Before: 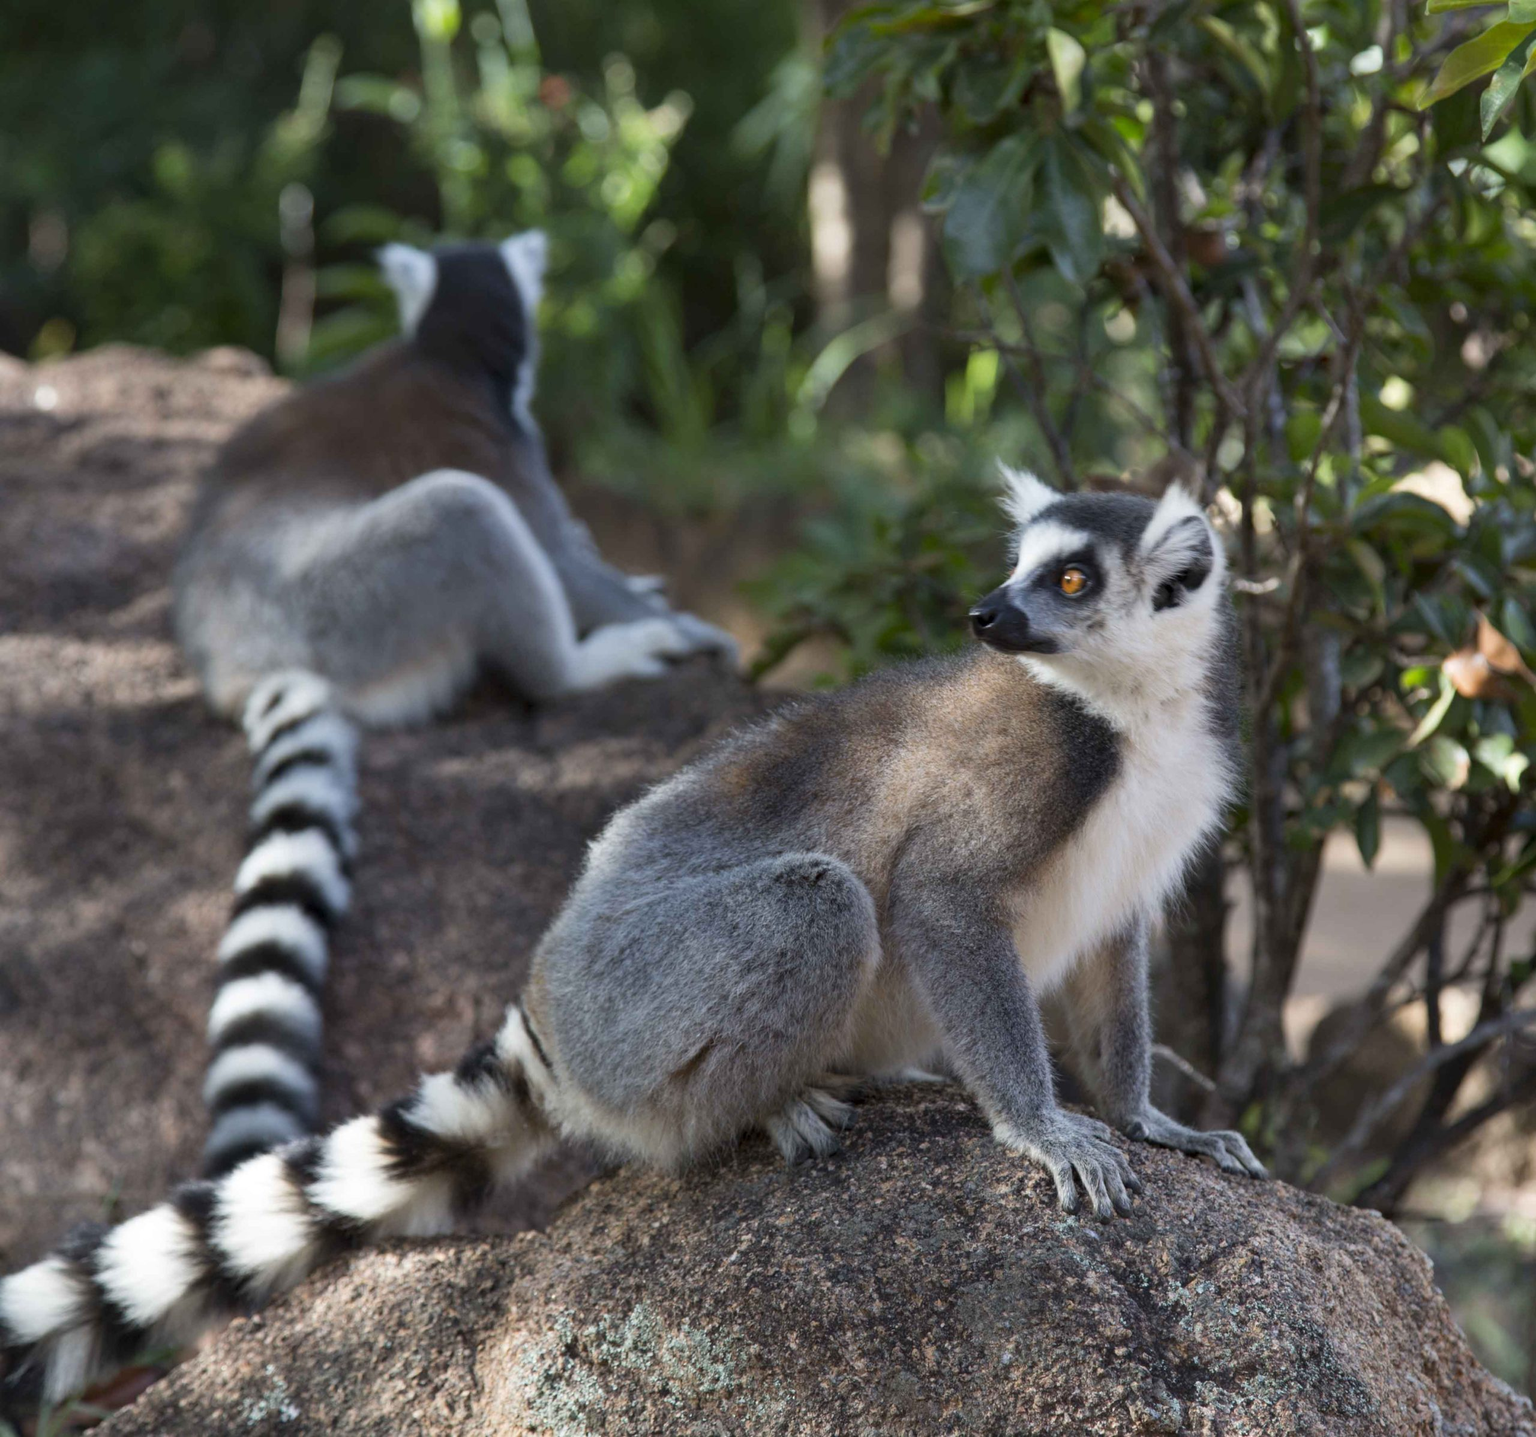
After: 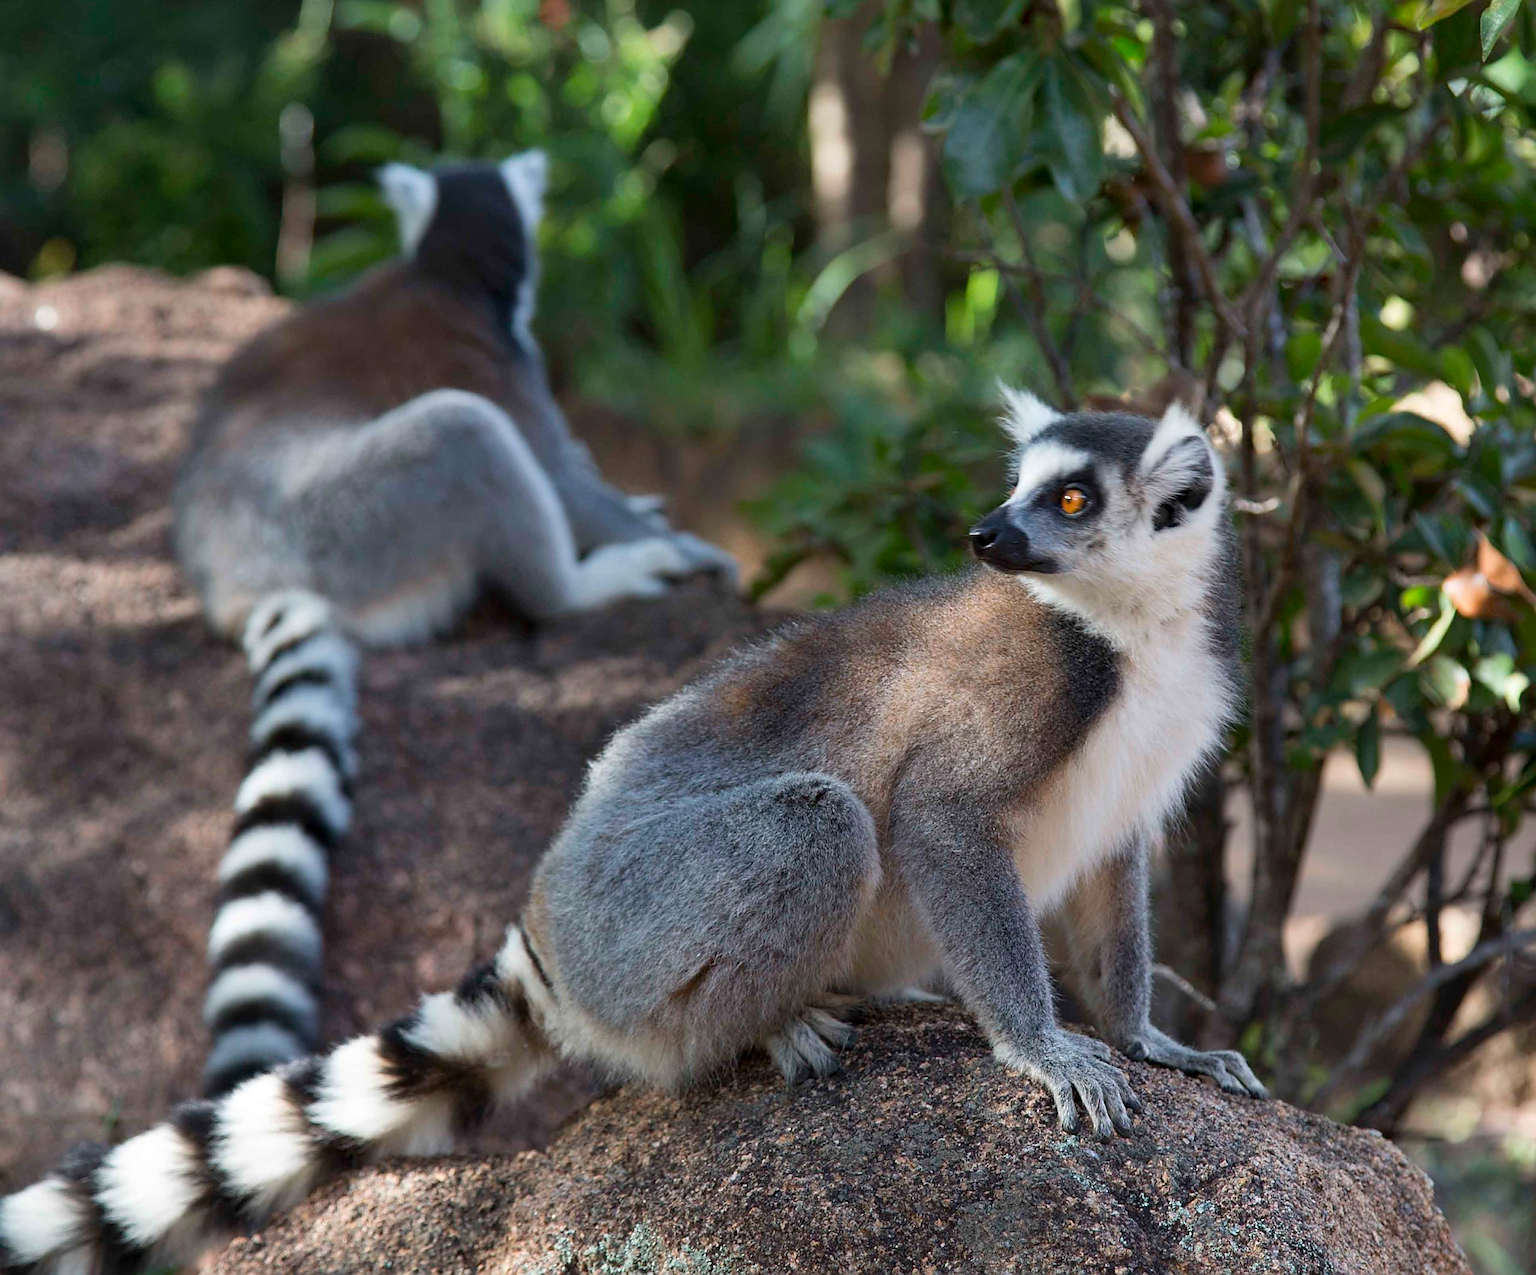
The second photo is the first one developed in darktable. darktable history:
color contrast: green-magenta contrast 1.1, blue-yellow contrast 1.1, unbound 0
crop and rotate: top 5.609%, bottom 5.609%
sharpen: radius 1.4, amount 1.25, threshold 0.7
